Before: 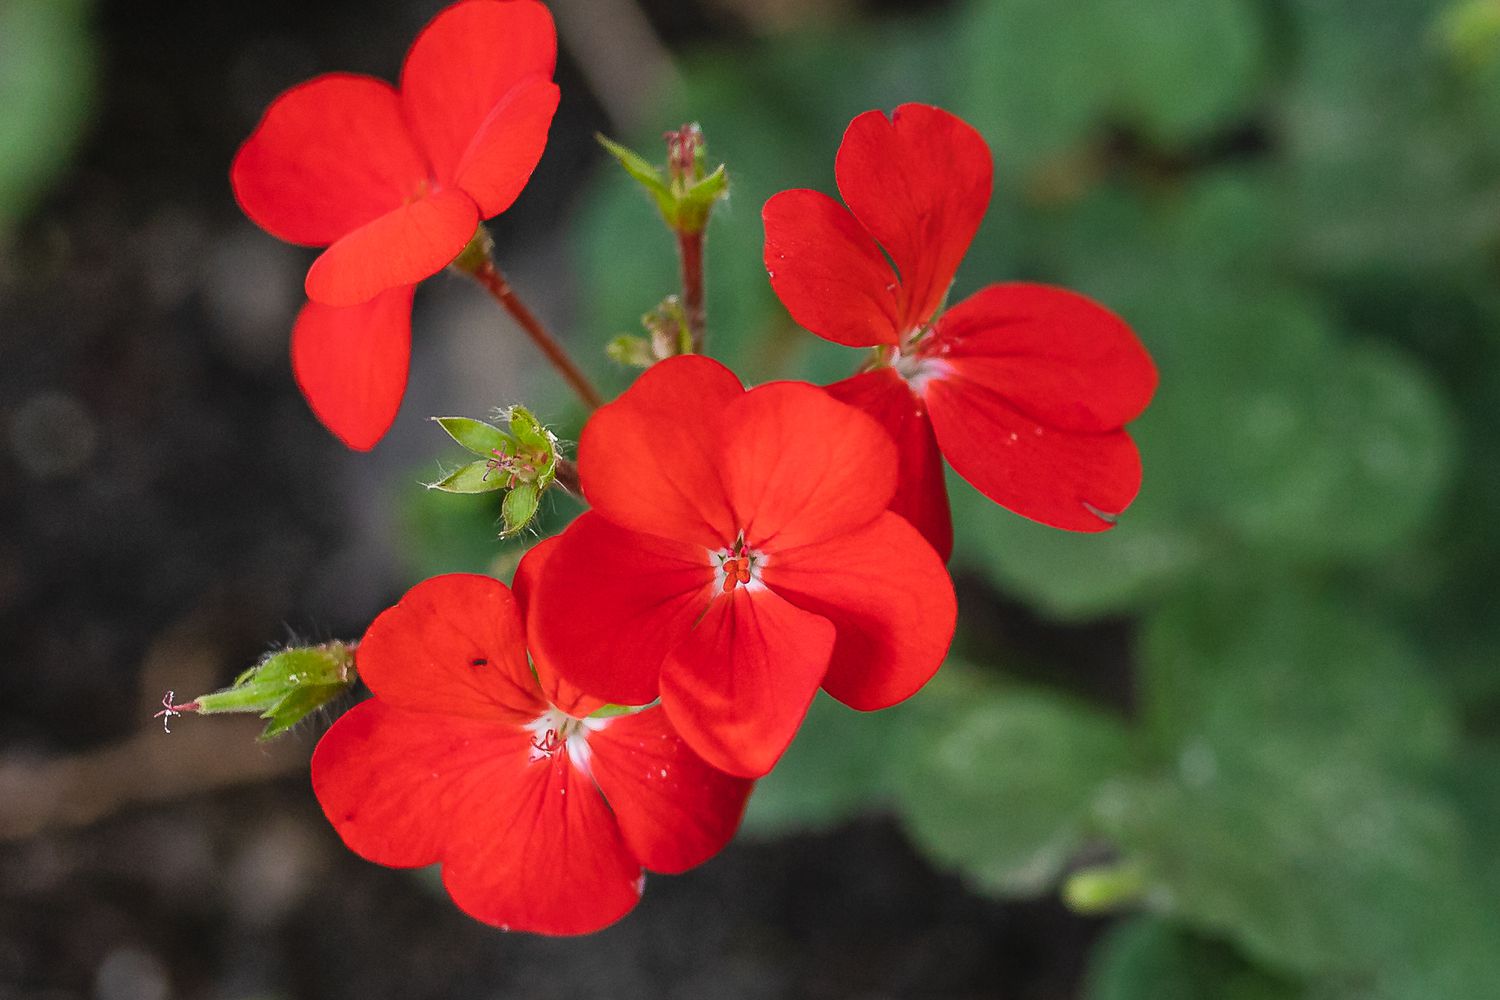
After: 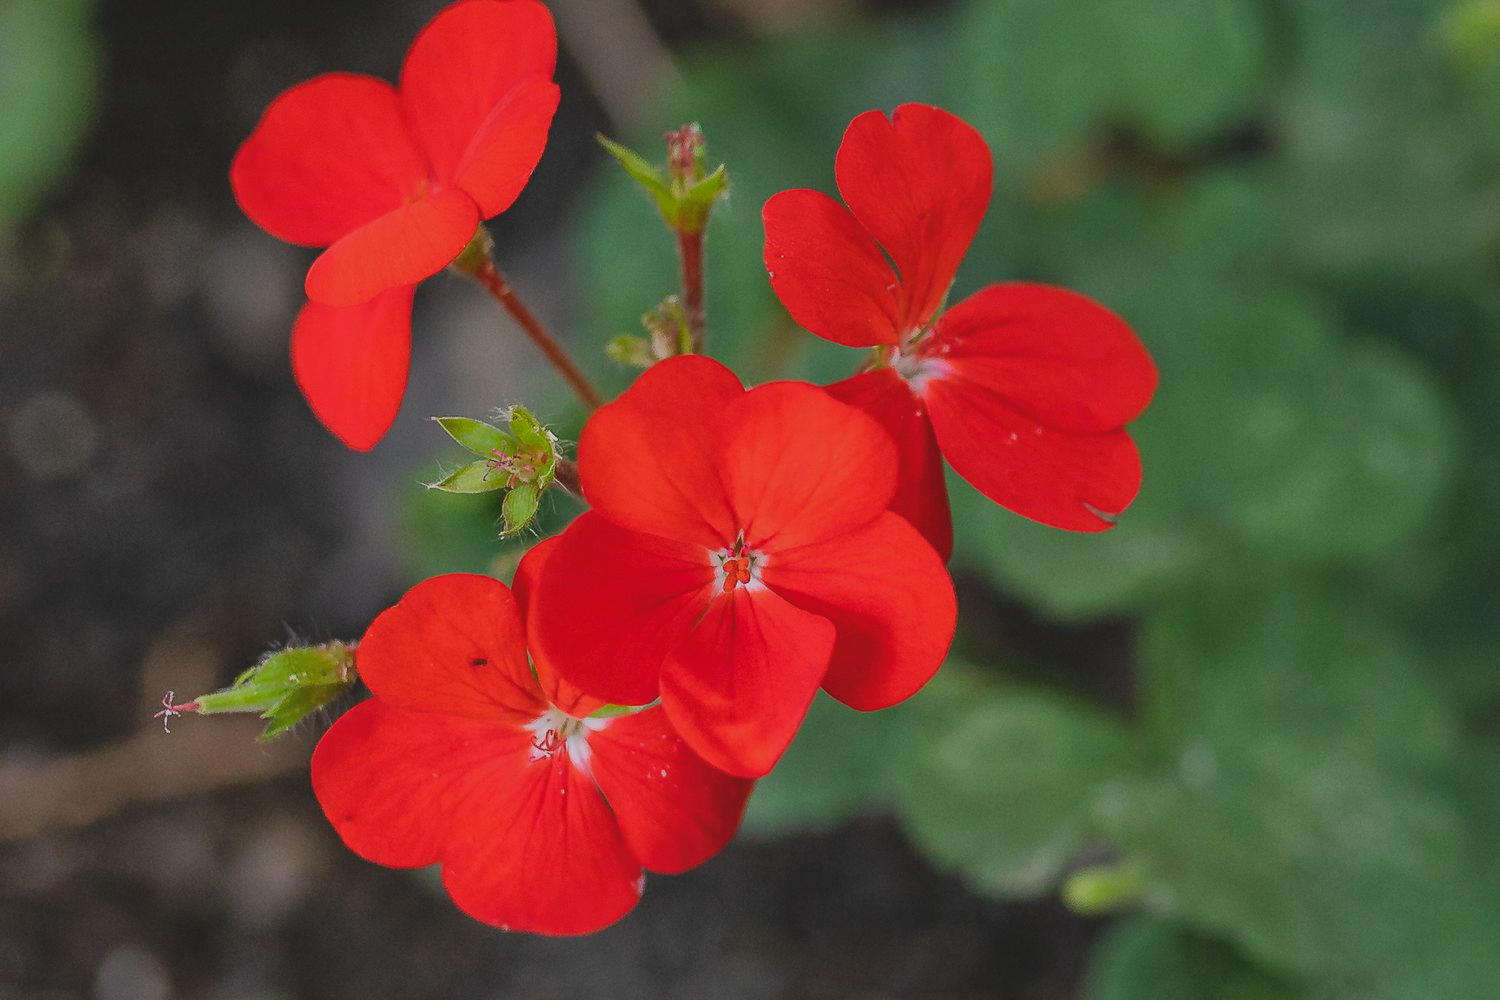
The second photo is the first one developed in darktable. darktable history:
shadows and highlights: shadows 39.66, highlights -59.91
exposure: exposure -0.489 EV, compensate highlight preservation false
contrast brightness saturation: contrast -0.095, brightness 0.048, saturation 0.075
